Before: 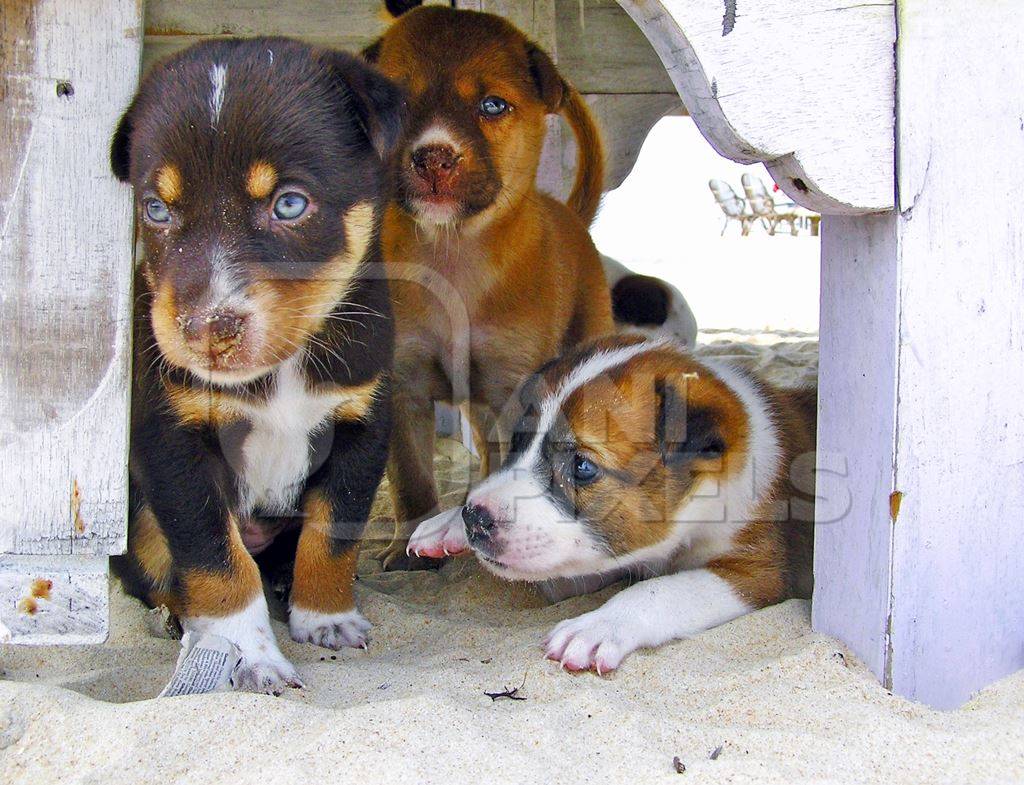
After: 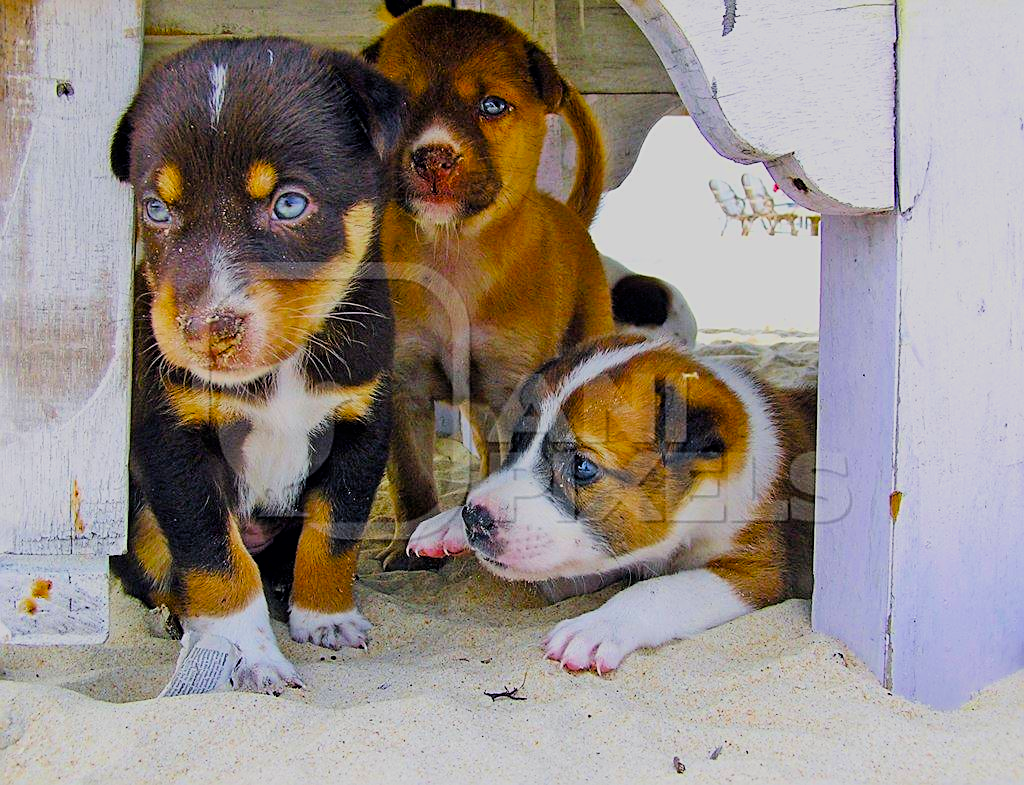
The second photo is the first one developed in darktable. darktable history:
sharpen: on, module defaults
filmic rgb: black relative exposure -7.48 EV, white relative exposure 4.83 EV, hardness 3.4, color science v6 (2022)
color balance rgb: perceptual saturation grading › global saturation 40%, global vibrance 15%
